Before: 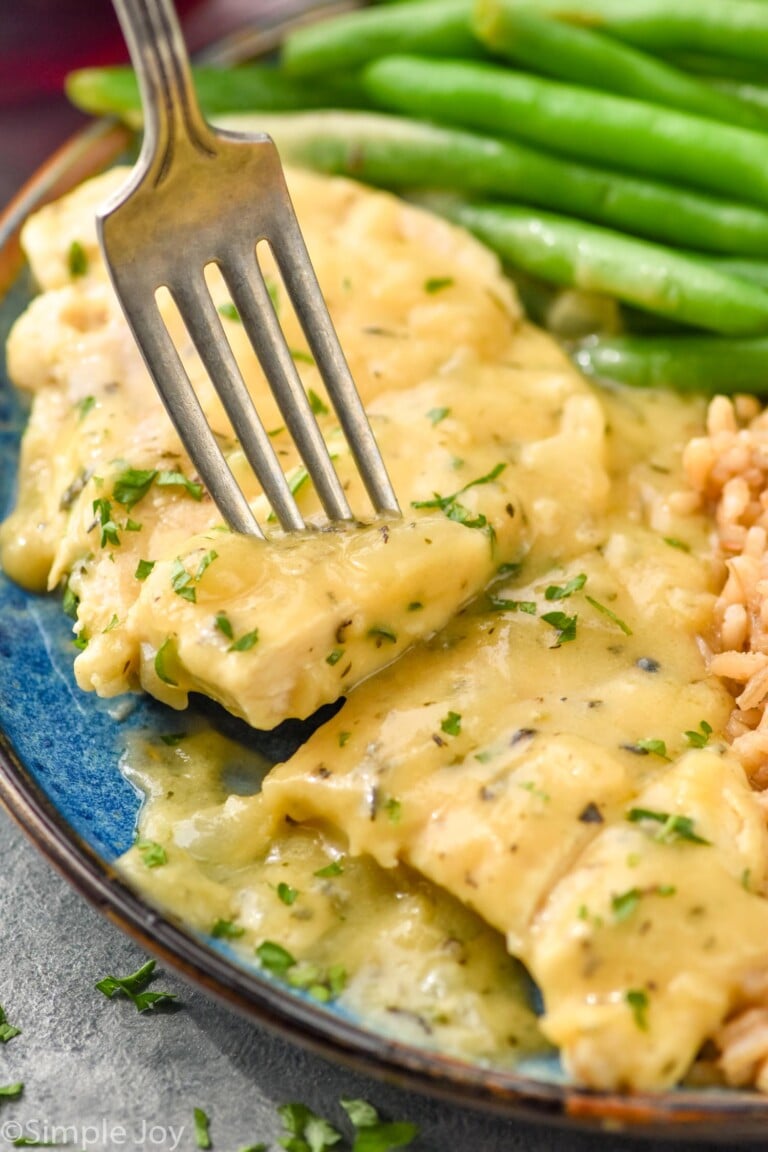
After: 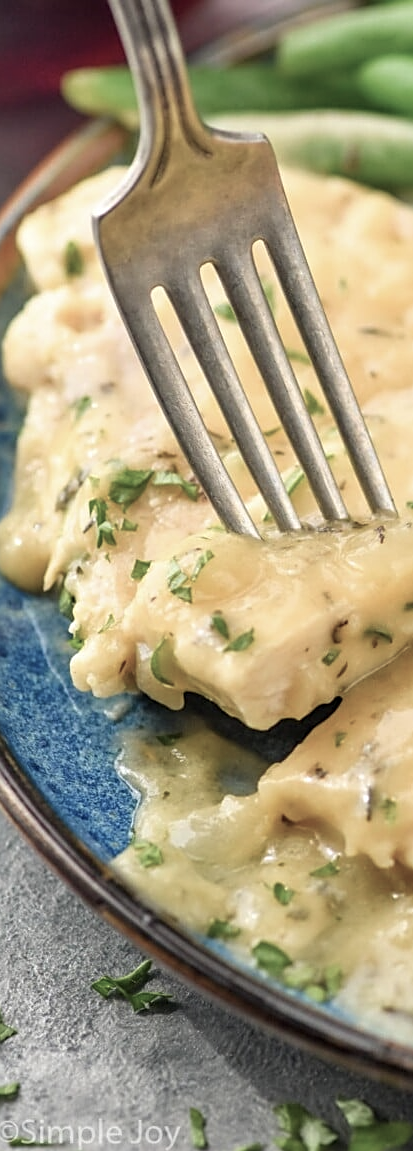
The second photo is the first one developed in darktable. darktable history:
color balance: input saturation 100.43%, contrast fulcrum 14.22%, output saturation 70.41%
crop: left 0.587%, right 45.588%, bottom 0.086%
sharpen: on, module defaults
